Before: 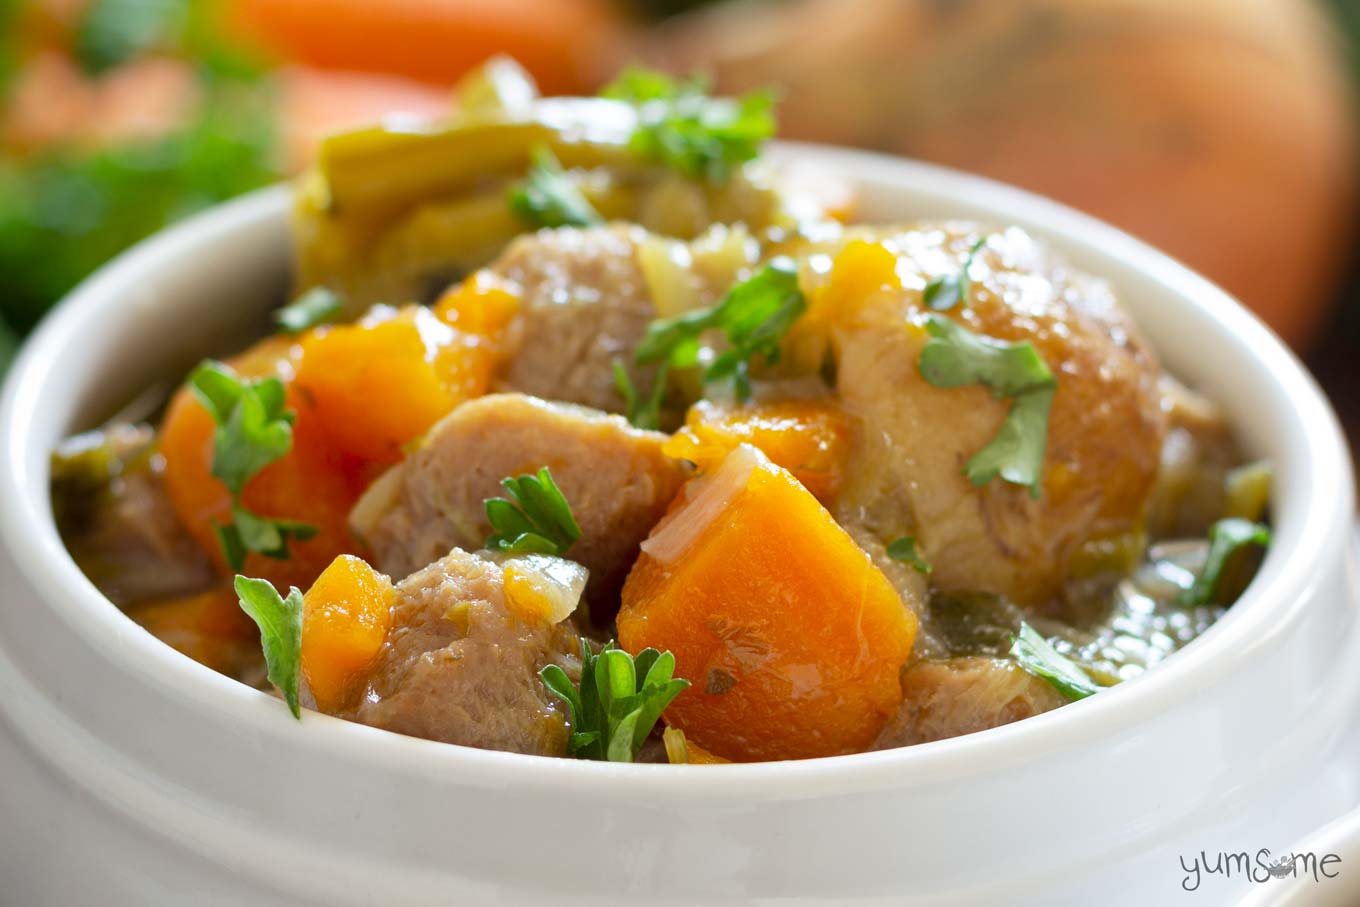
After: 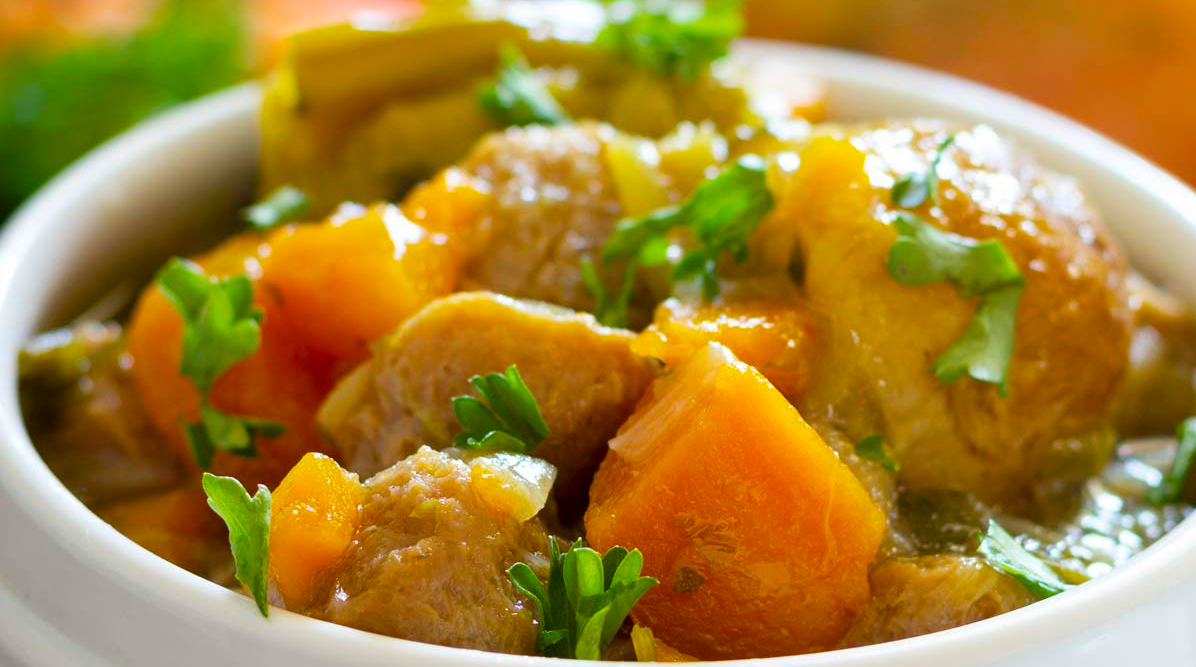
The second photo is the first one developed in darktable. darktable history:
color balance rgb: linear chroma grading › global chroma 10%, perceptual saturation grading › global saturation 30%, global vibrance 10%
crop and rotate: left 2.425%, top 11.305%, right 9.6%, bottom 15.08%
